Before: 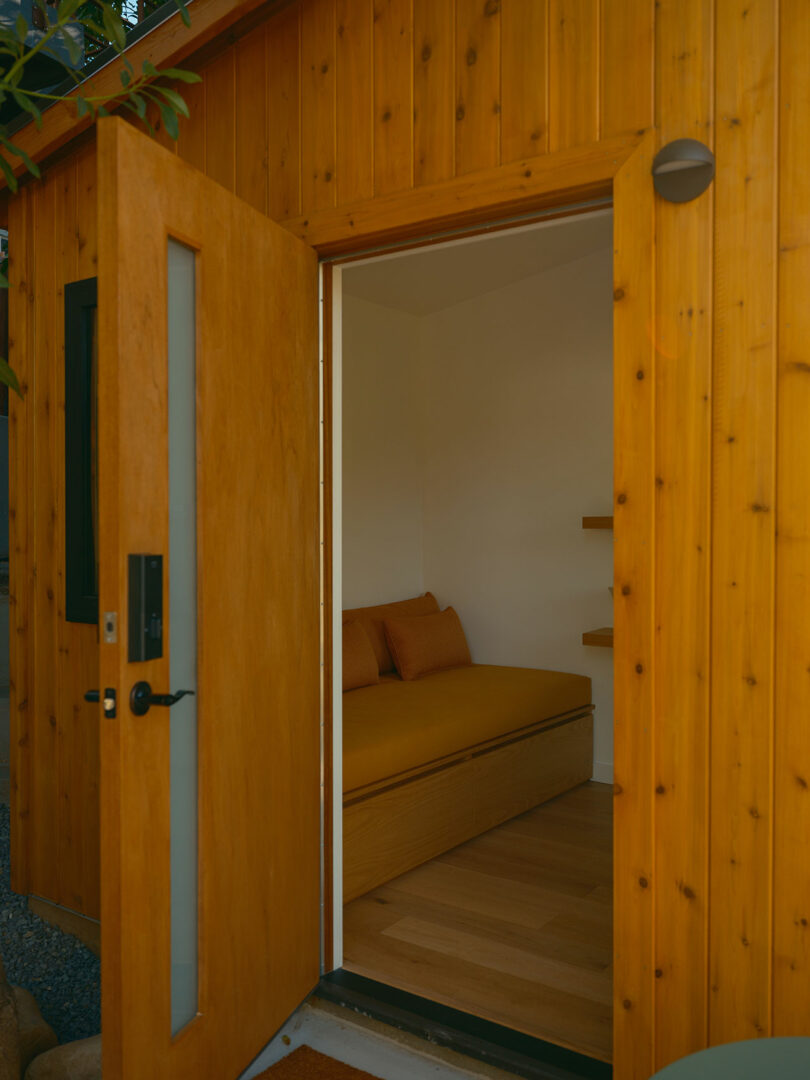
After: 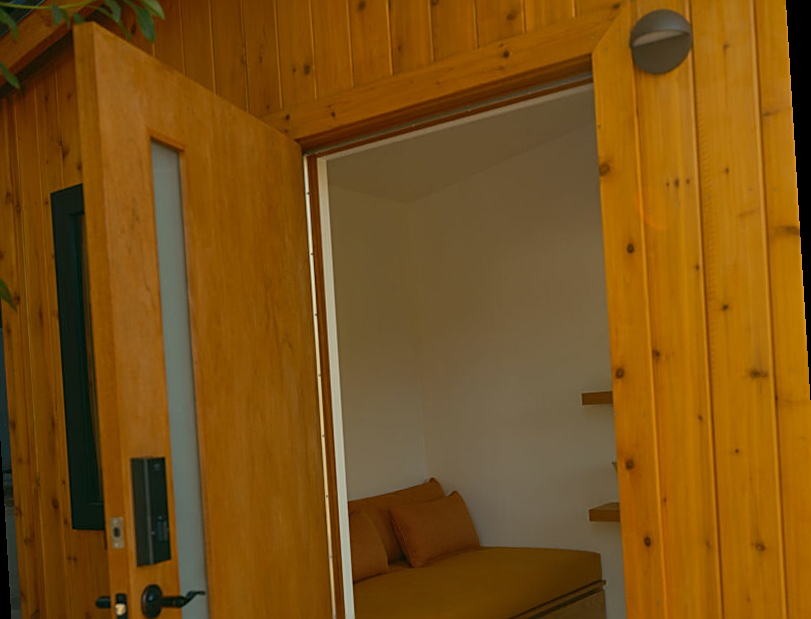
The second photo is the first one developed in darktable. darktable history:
exposure: compensate highlight preservation false
rotate and perspective: rotation -3.52°, crop left 0.036, crop right 0.964, crop top 0.081, crop bottom 0.919
crop and rotate: top 4.848%, bottom 29.503%
sharpen: on, module defaults
